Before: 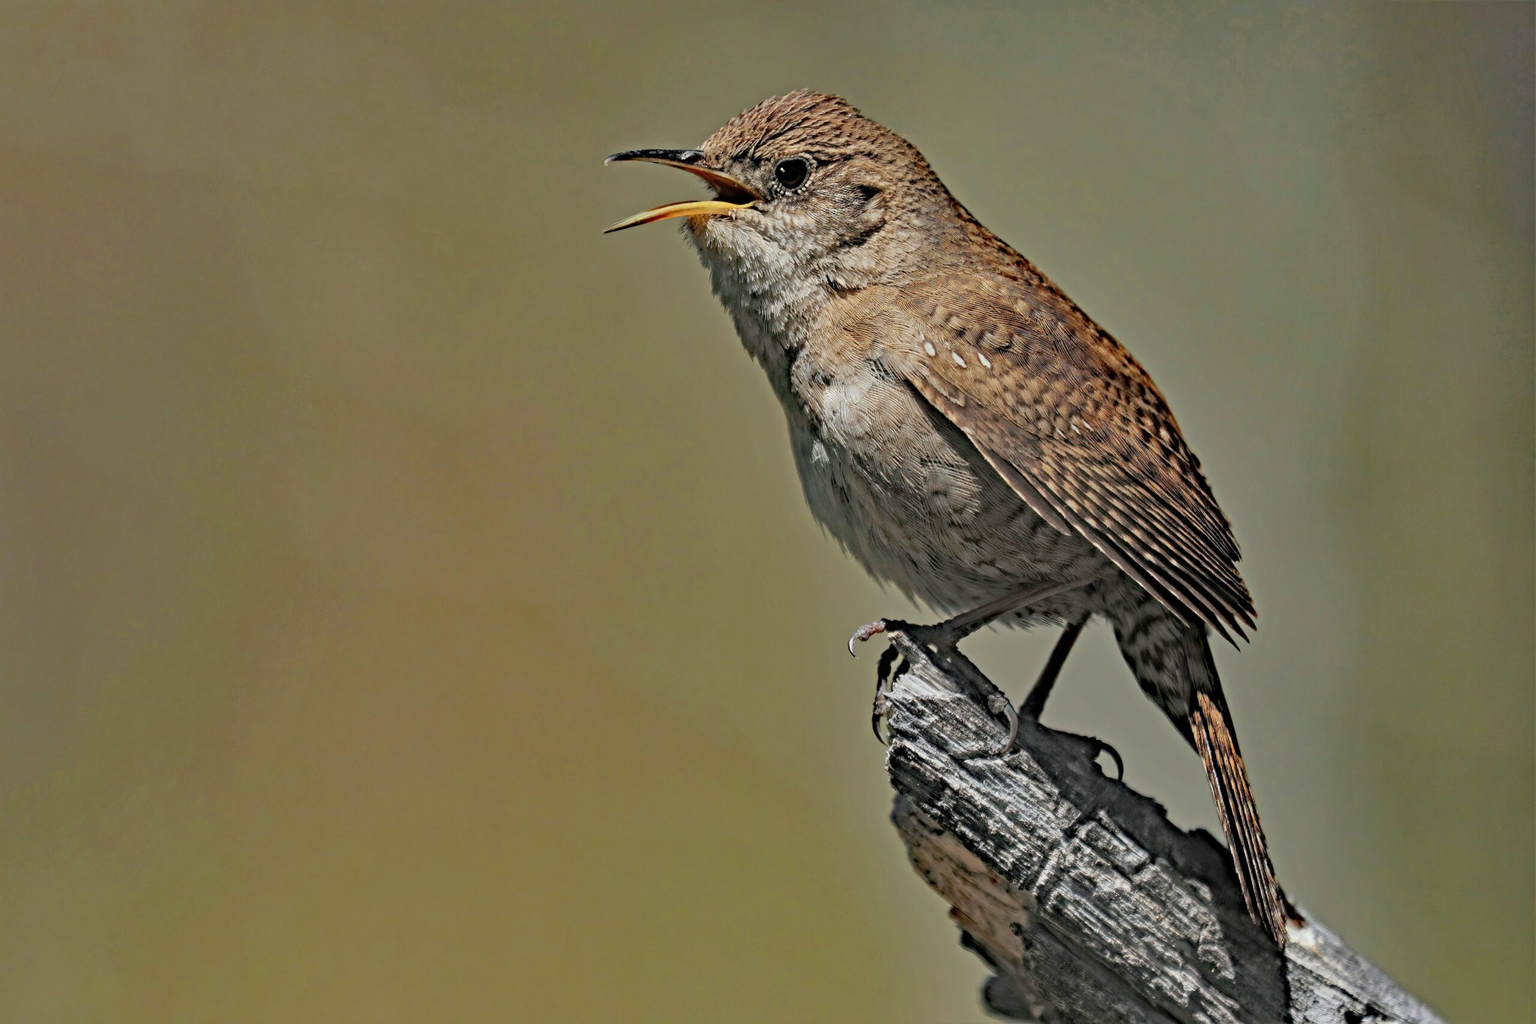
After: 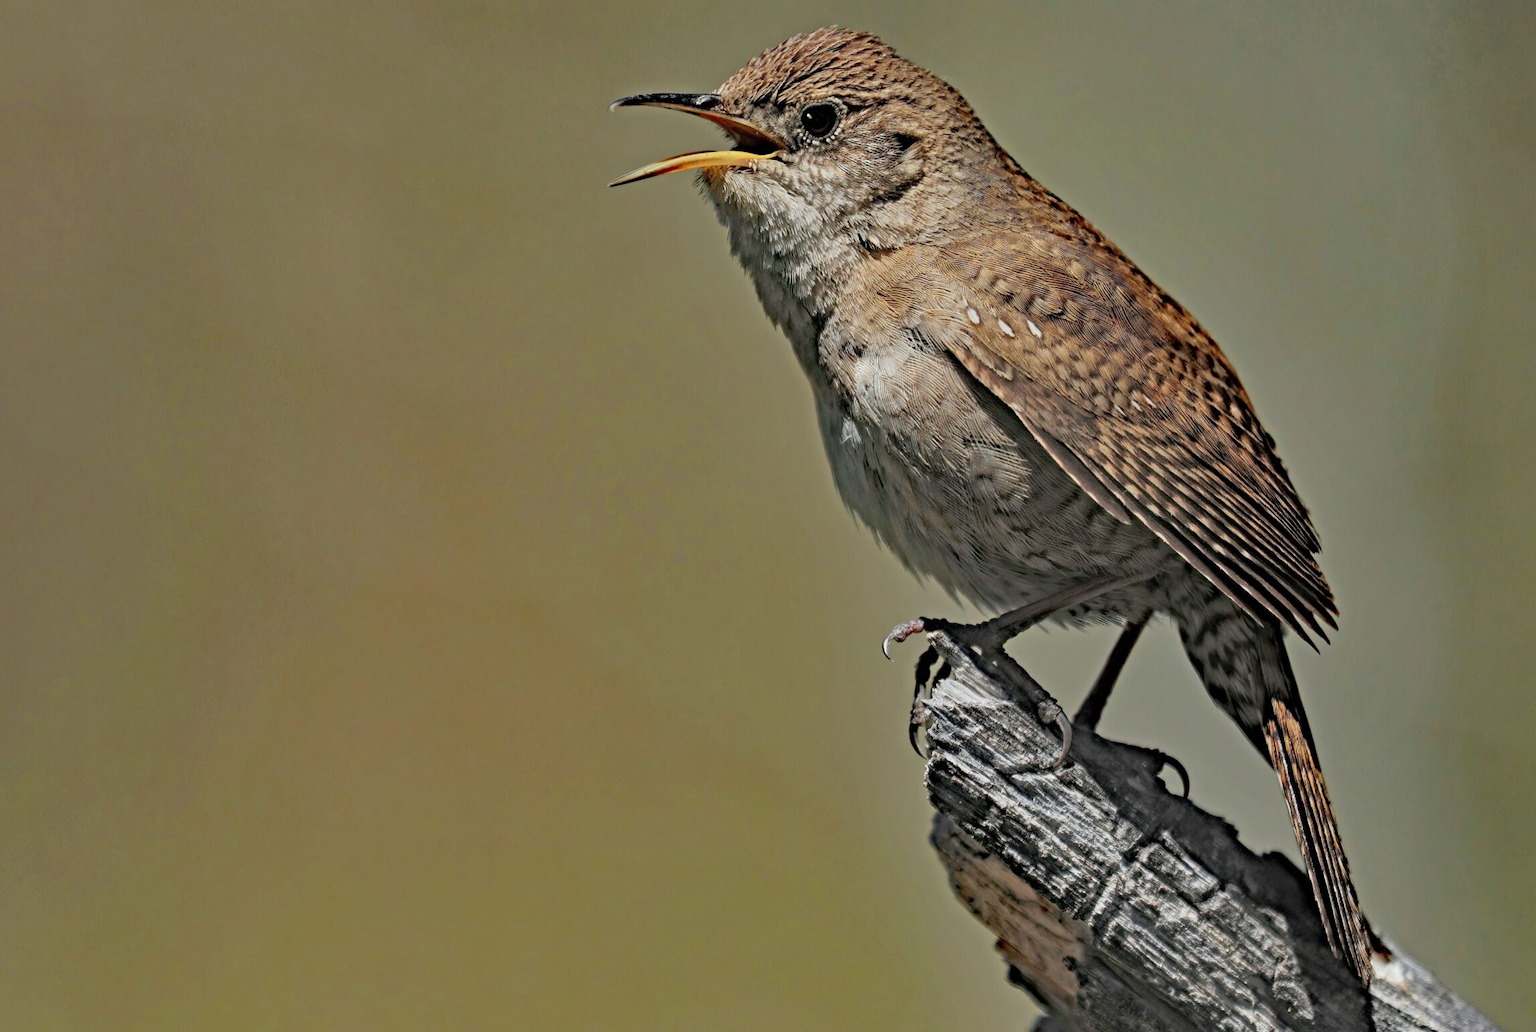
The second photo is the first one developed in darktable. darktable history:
crop: left 3.765%, top 6.459%, right 6.614%, bottom 3.19%
